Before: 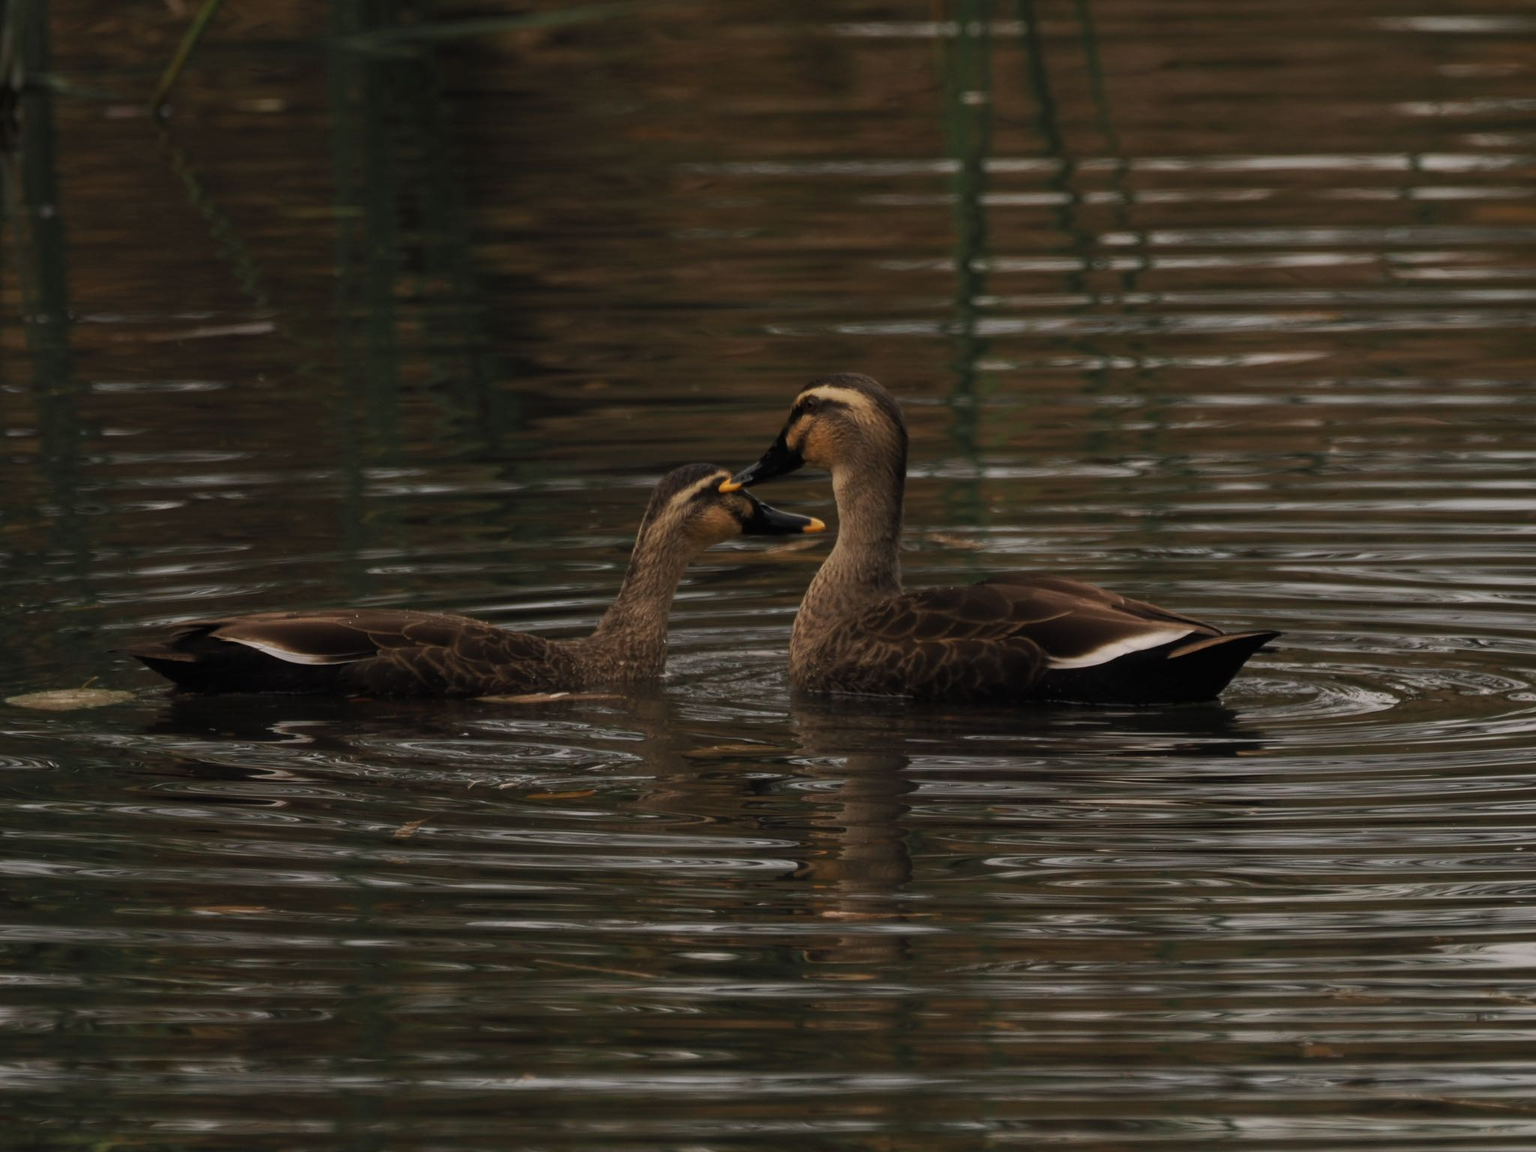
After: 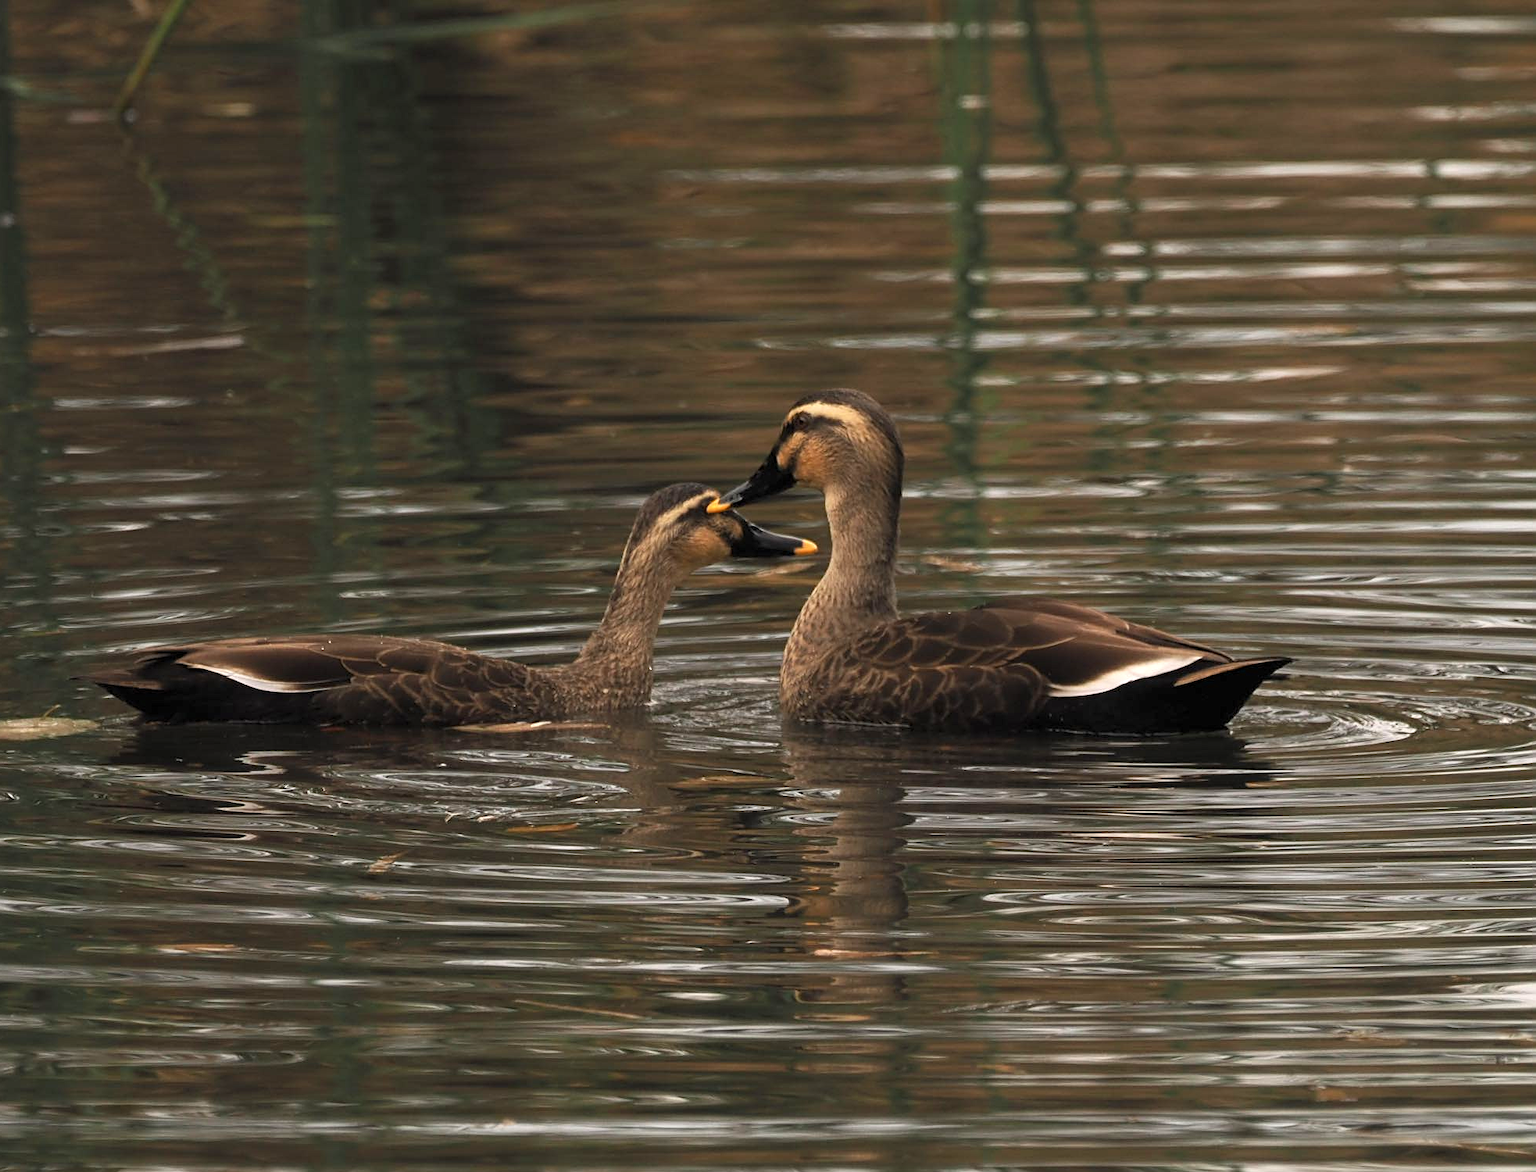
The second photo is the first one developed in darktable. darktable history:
crop and rotate: left 2.644%, right 1.318%, bottom 2.244%
levels: white 99.91%, levels [0.018, 0.493, 1]
sharpen: on, module defaults
exposure: black level correction 0, exposure 1.104 EV, compensate exposure bias true, compensate highlight preservation false
